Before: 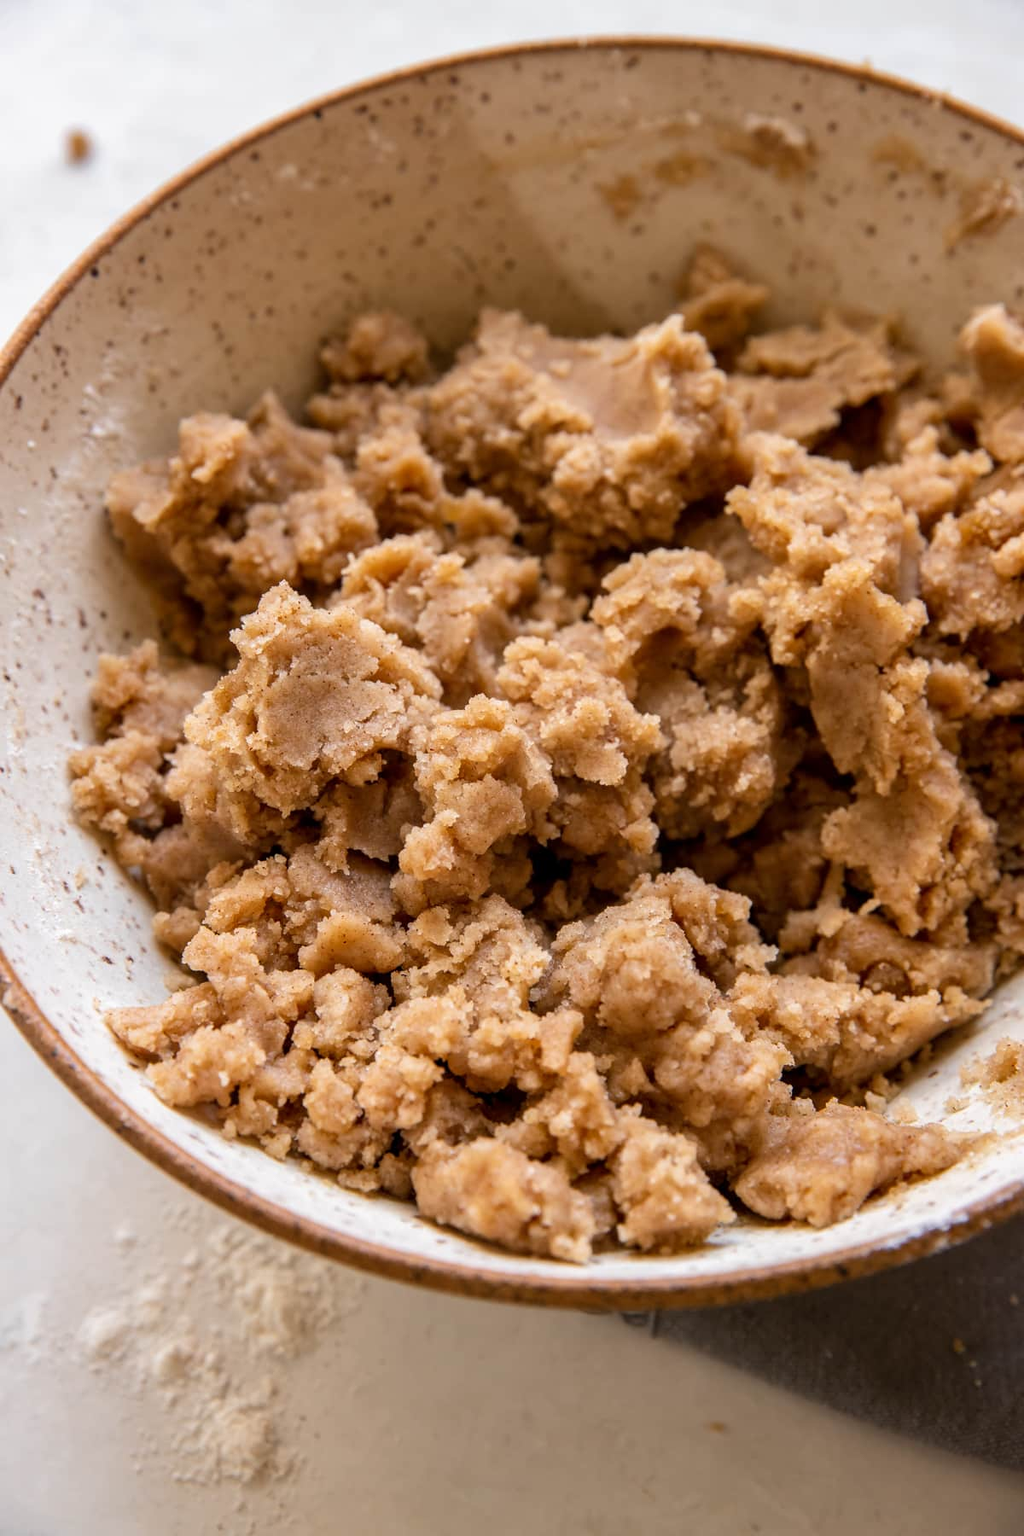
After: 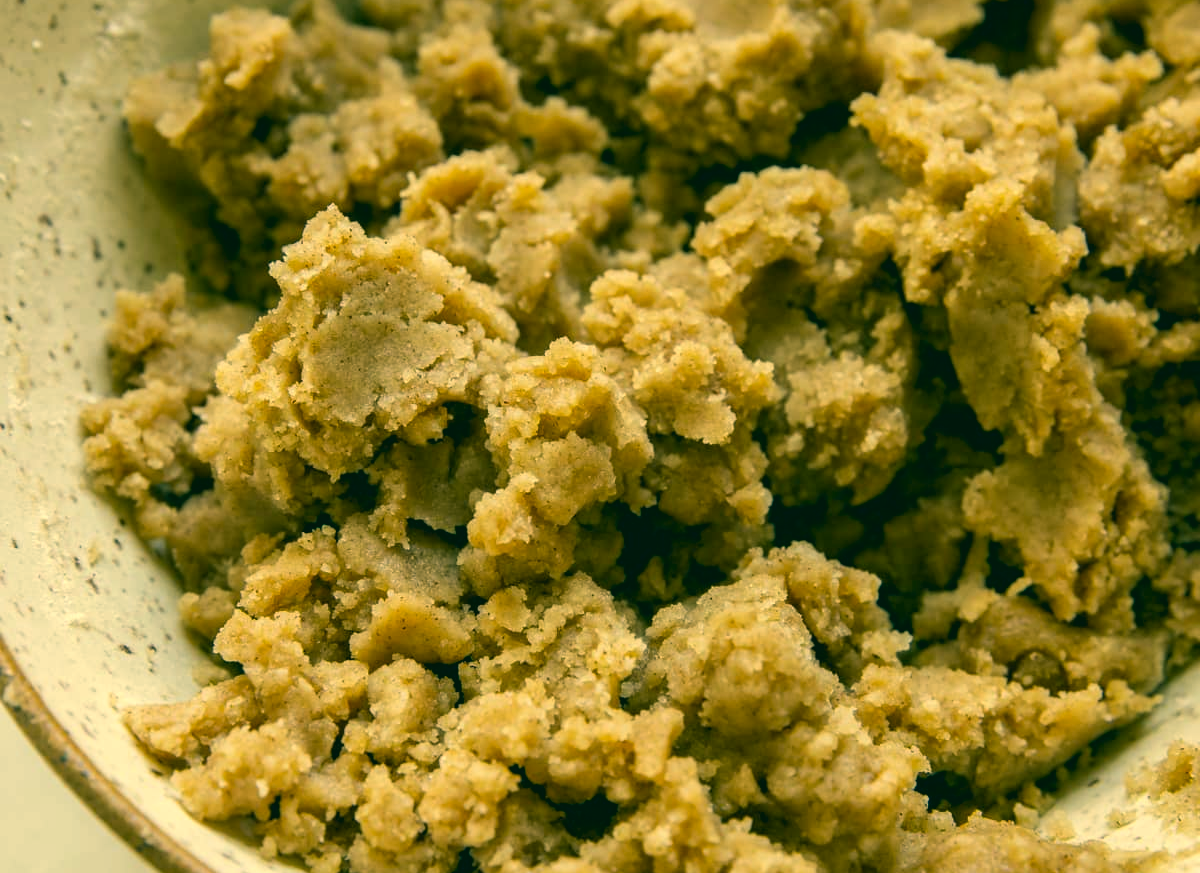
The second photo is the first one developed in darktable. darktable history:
color correction: highlights a* 2.19, highlights b* 34.33, shadows a* -36.38, shadows b* -5.64
crop and rotate: top 26.466%, bottom 25.005%
